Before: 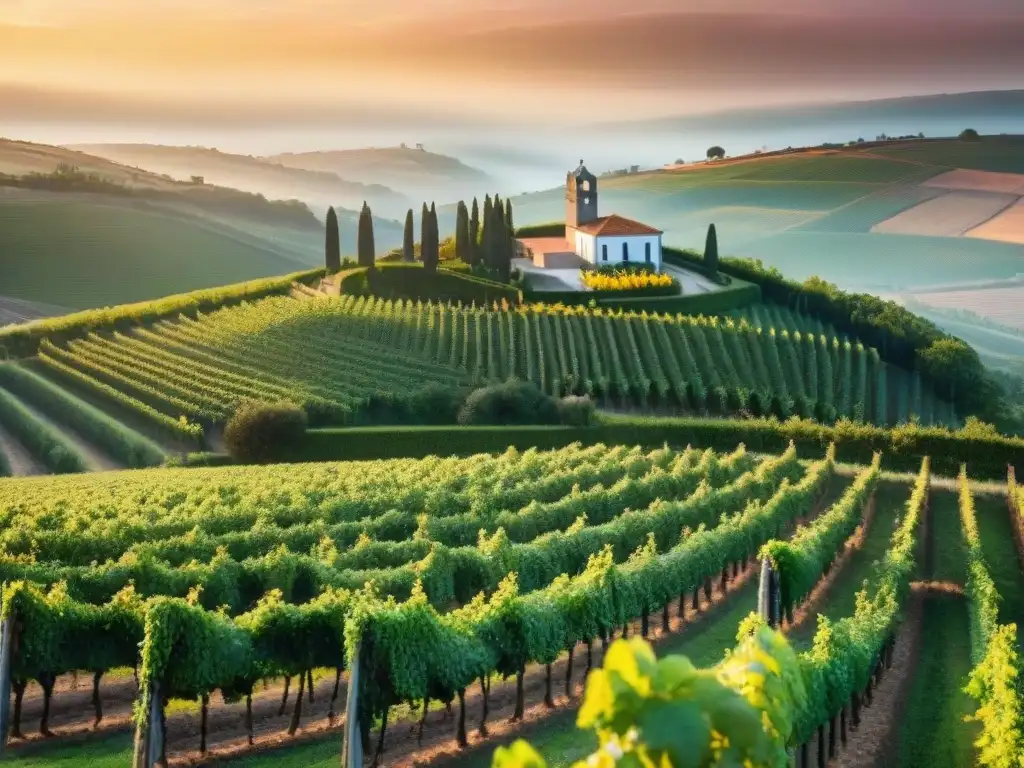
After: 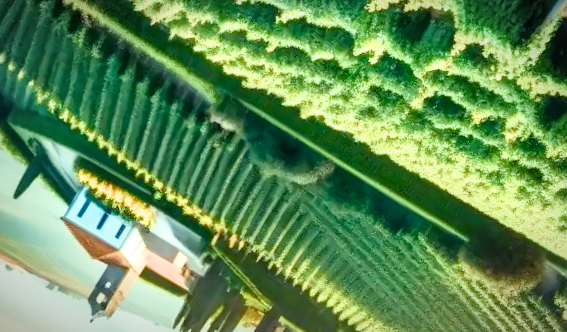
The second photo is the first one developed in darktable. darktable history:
color balance rgb: shadows lift › chroma 2.064%, shadows lift › hue 219.3°, highlights gain › luminance 15.097%, highlights gain › chroma 6.9%, highlights gain › hue 125.22°, perceptual saturation grading › global saturation 20%, perceptual saturation grading › highlights -50.365%, perceptual saturation grading › shadows 30.681%, global vibrance 25.034%
exposure: exposure 0.998 EV, compensate exposure bias true, compensate highlight preservation false
local contrast: on, module defaults
crop and rotate: angle 147.74°, left 9.157%, top 15.598%, right 4.534%, bottom 17.047%
filmic rgb: middle gray luminance 9.28%, black relative exposure -10.56 EV, white relative exposure 3.43 EV, threshold 2.96 EV, target black luminance 0%, hardness 5.96, latitude 59.6%, contrast 1.093, highlights saturation mix 4.55%, shadows ↔ highlights balance 28.43%, enable highlight reconstruction true
vignetting: fall-off start 81.6%, fall-off radius 61.27%, brightness -0.576, saturation -0.262, automatic ratio true, width/height ratio 1.422
